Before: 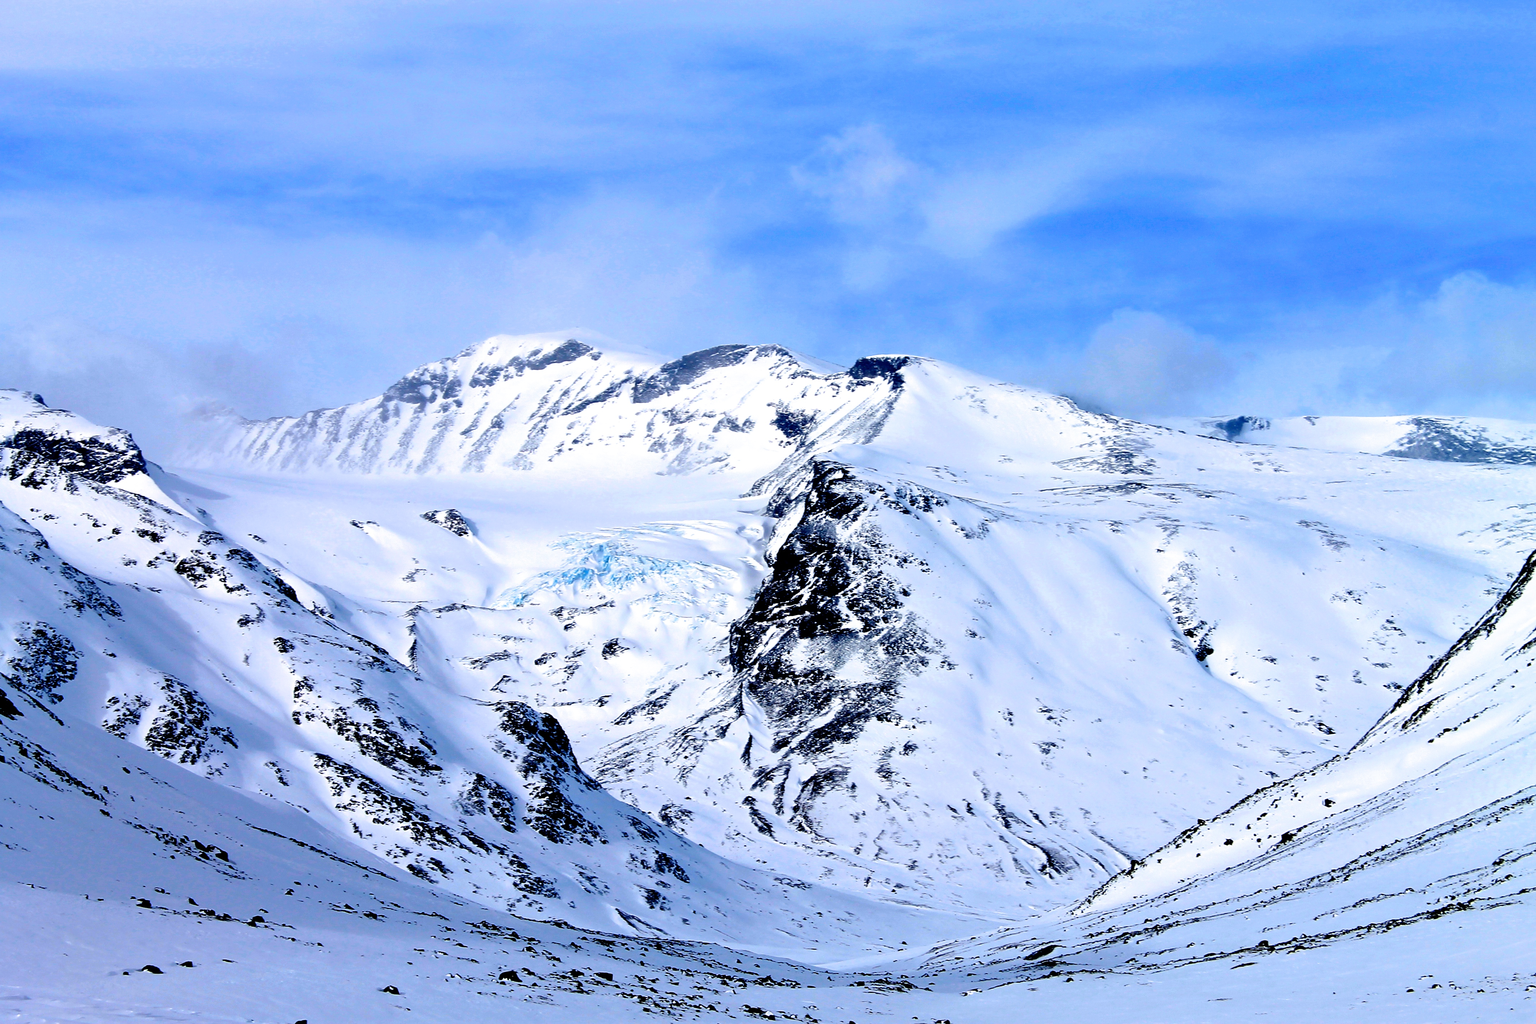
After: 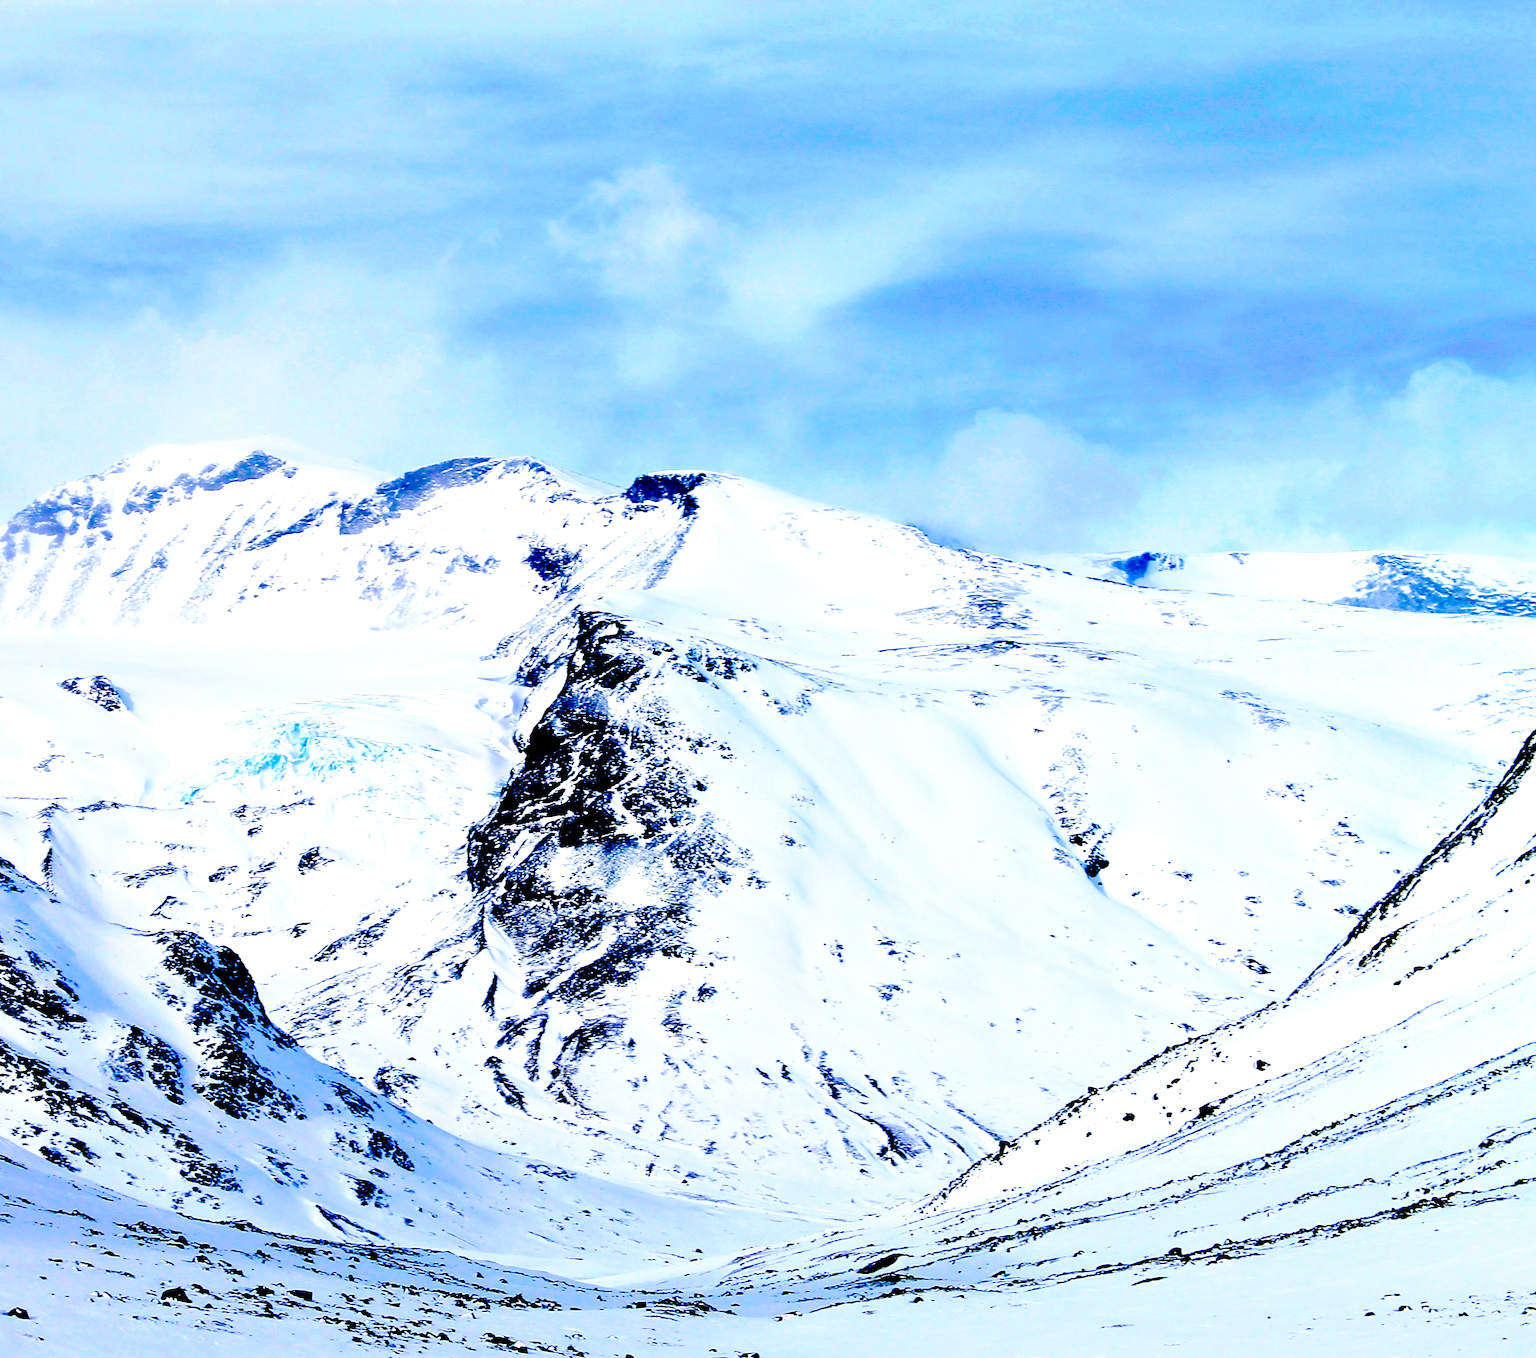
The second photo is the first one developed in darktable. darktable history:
crop and rotate: left 24.6%
tone curve: curves: ch0 [(0, 0) (0.003, 0) (0.011, 0.001) (0.025, 0.003) (0.044, 0.005) (0.069, 0.012) (0.1, 0.023) (0.136, 0.039) (0.177, 0.088) (0.224, 0.15) (0.277, 0.239) (0.335, 0.334) (0.399, 0.43) (0.468, 0.526) (0.543, 0.621) (0.623, 0.711) (0.709, 0.791) (0.801, 0.87) (0.898, 0.949) (1, 1)], preserve colors none
color balance: mode lift, gamma, gain (sRGB), lift [0.97, 1, 1, 1], gamma [1.03, 1, 1, 1]
exposure: black level correction 0, exposure 0.5 EV, compensate highlight preservation false
color balance rgb: linear chroma grading › global chroma 15%, perceptual saturation grading › global saturation 30%
